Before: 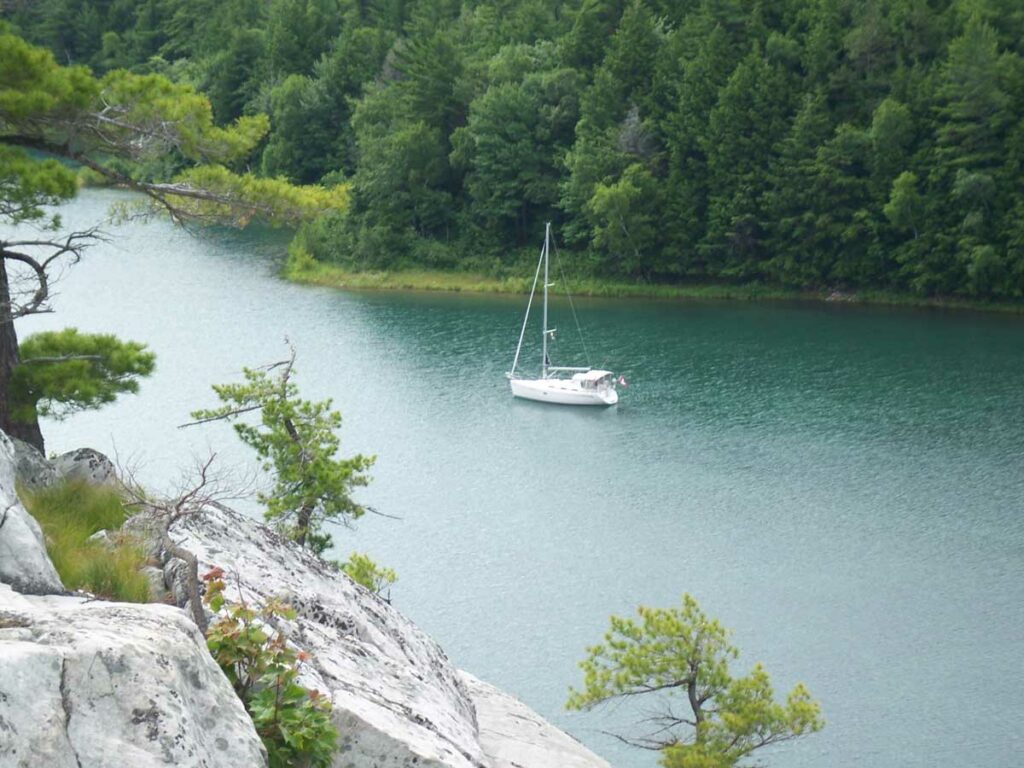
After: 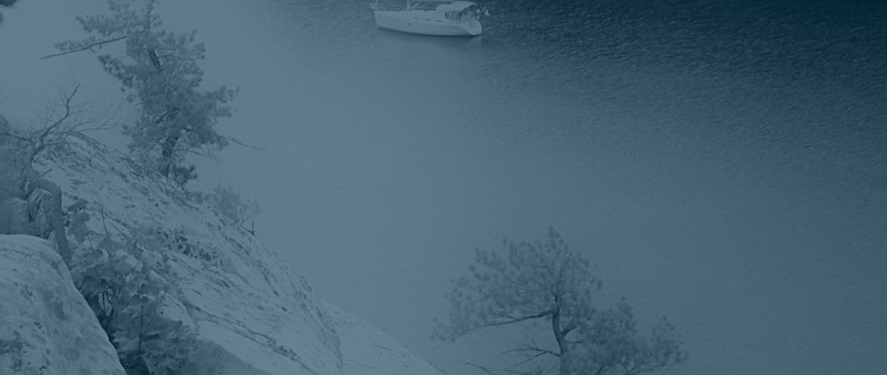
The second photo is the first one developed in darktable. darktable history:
contrast equalizer: octaves 7, y [[0.6 ×6], [0.55 ×6], [0 ×6], [0 ×6], [0 ×6]], mix -1
white balance: red 0.924, blue 1.095
sharpen: on, module defaults
shadows and highlights: shadows -40.15, highlights 62.88, soften with gaussian
colorize: hue 194.4°, saturation 29%, source mix 61.75%, lightness 3.98%, version 1
crop and rotate: left 13.306%, top 48.129%, bottom 2.928%
exposure: exposure -0.021 EV, compensate highlight preservation false
